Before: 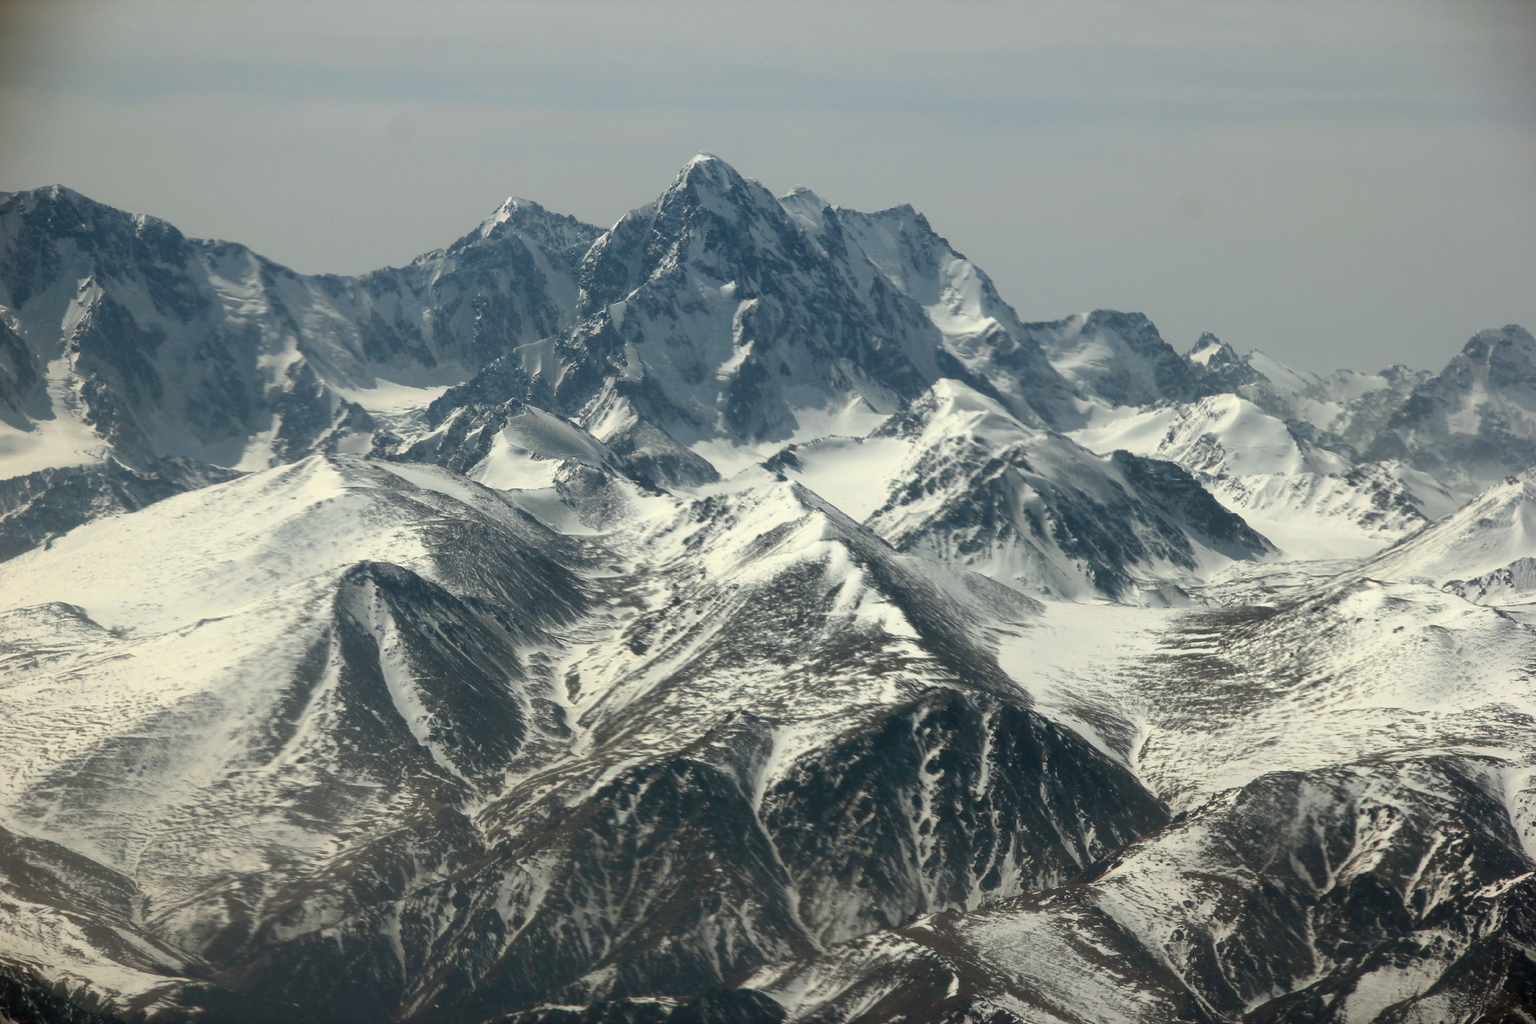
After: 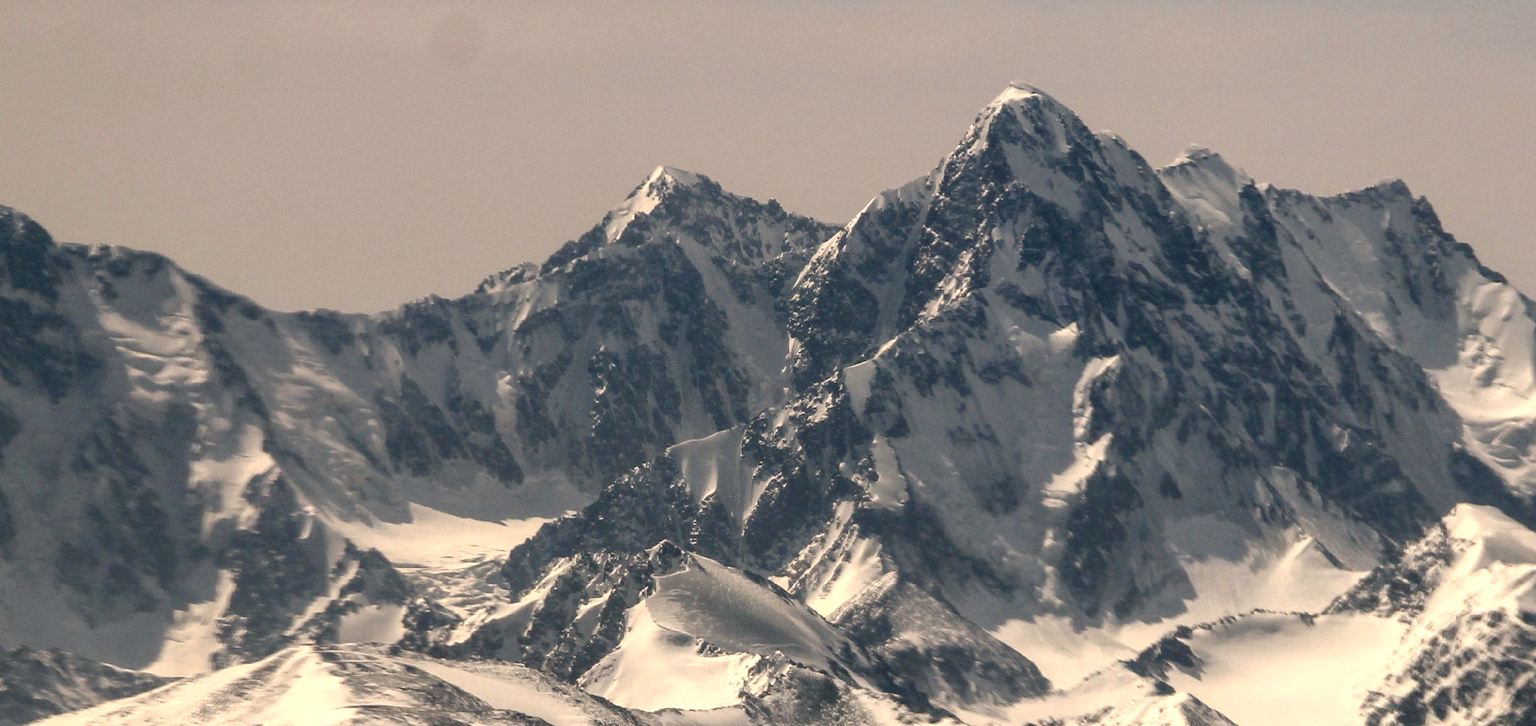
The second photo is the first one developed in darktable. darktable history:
color correction: highlights a* 11.44, highlights b* 11.94
local contrast: detail 150%
crop: left 10.105%, top 10.485%, right 36.054%, bottom 51.303%
